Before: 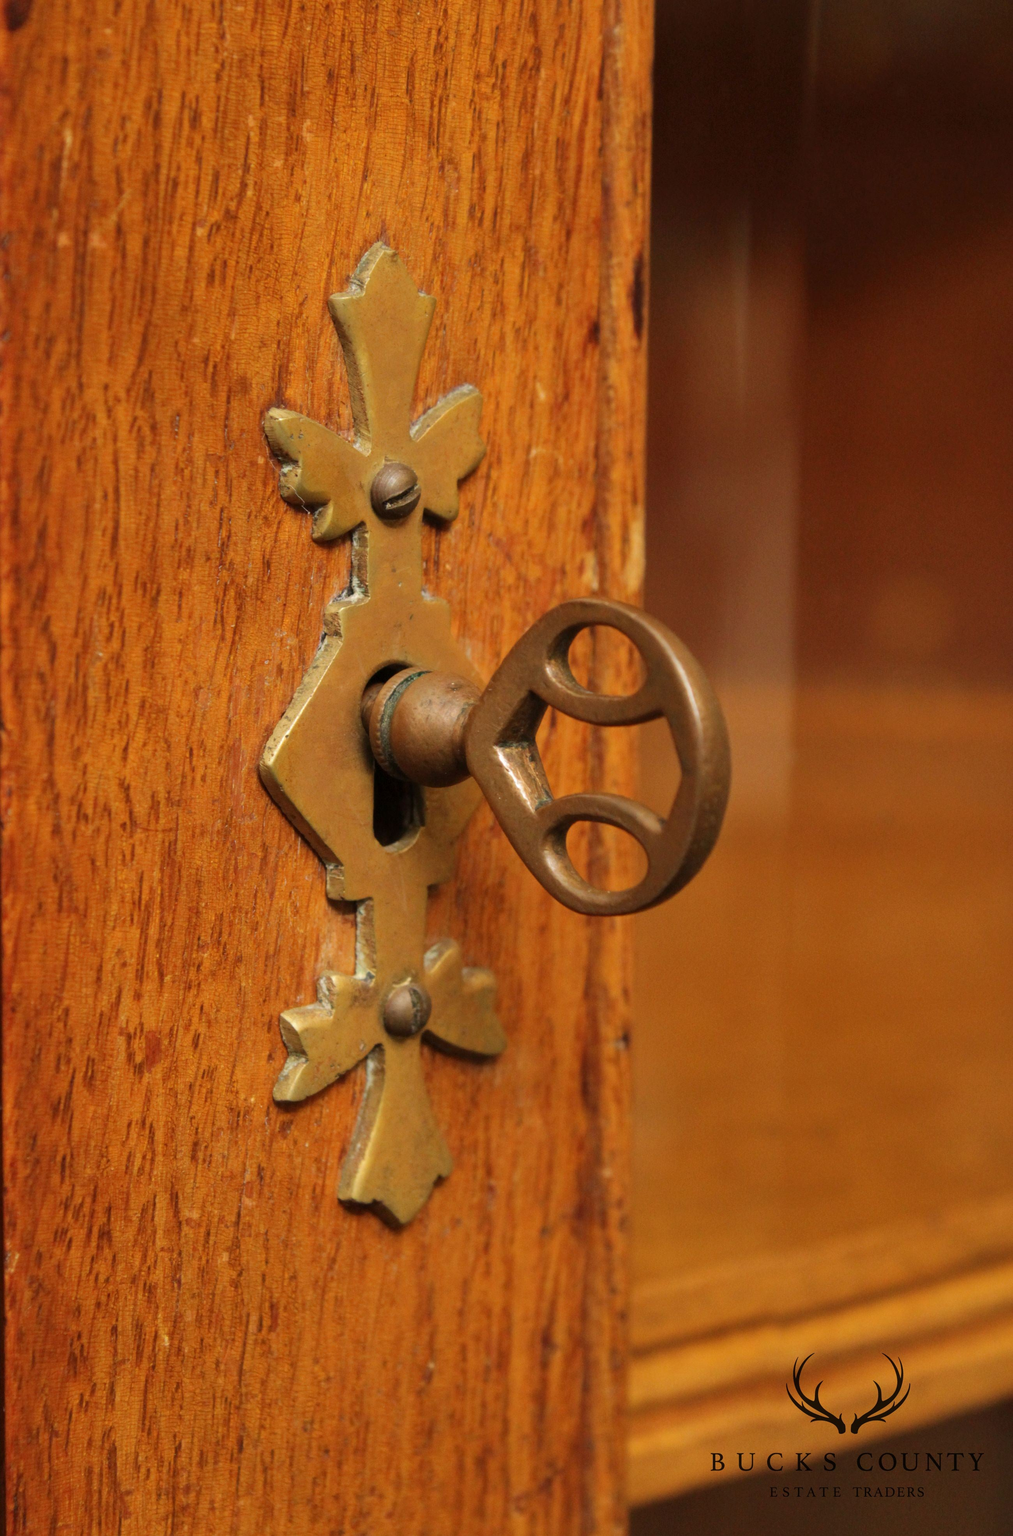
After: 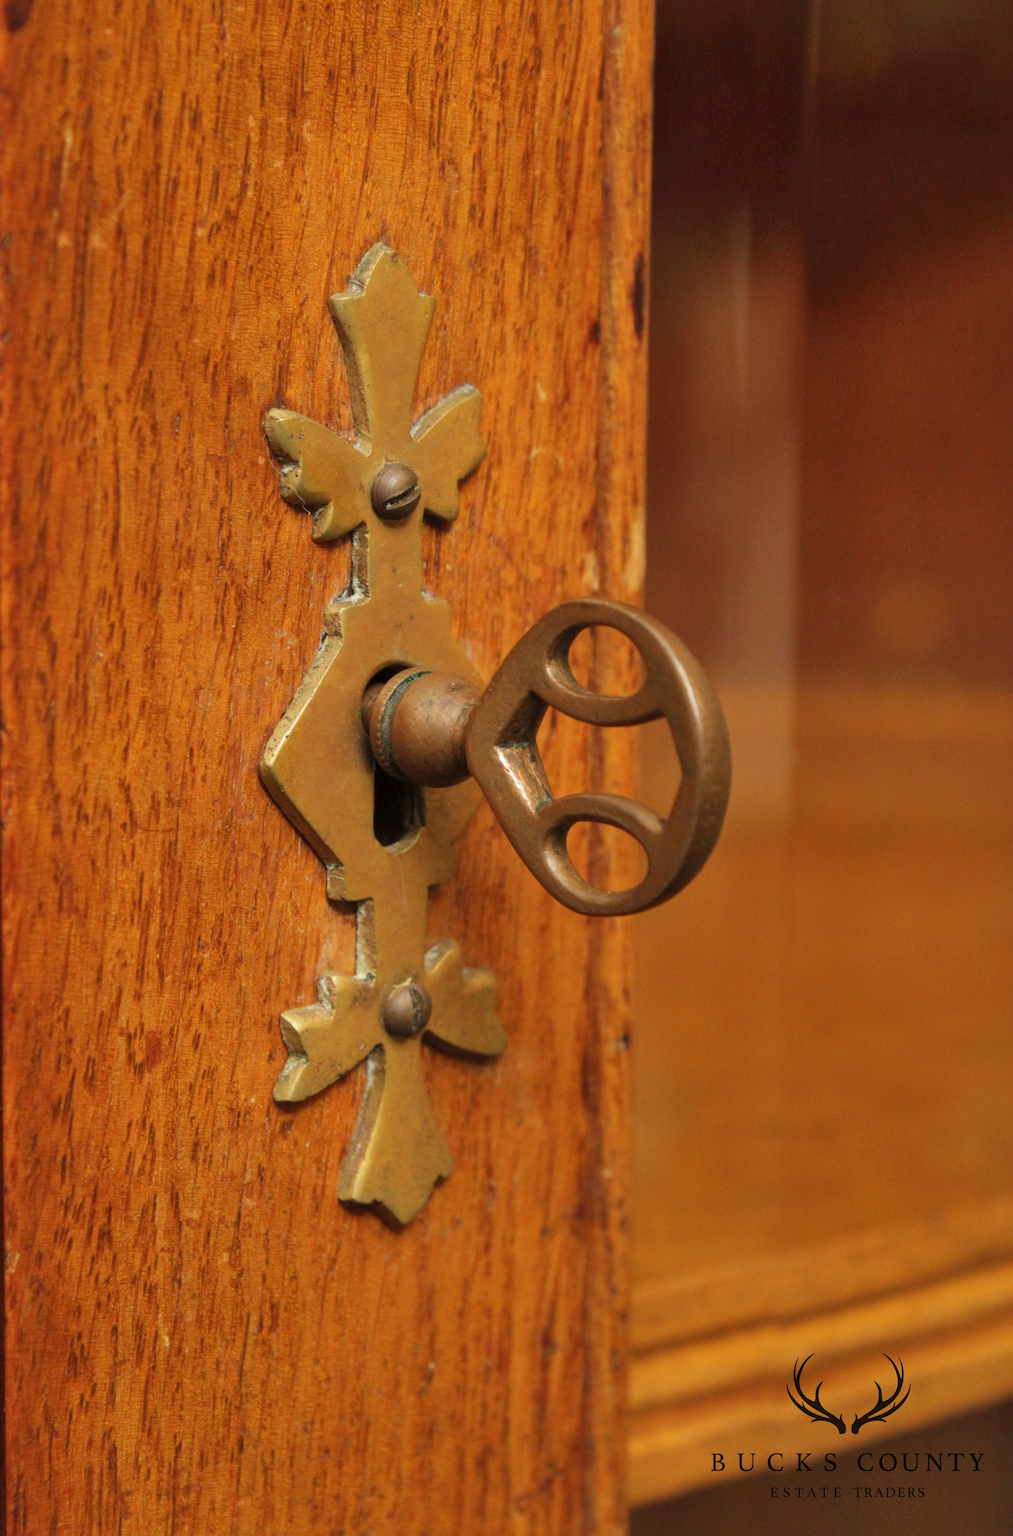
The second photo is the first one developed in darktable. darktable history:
shadows and highlights: shadows 43.06, highlights 6.94
